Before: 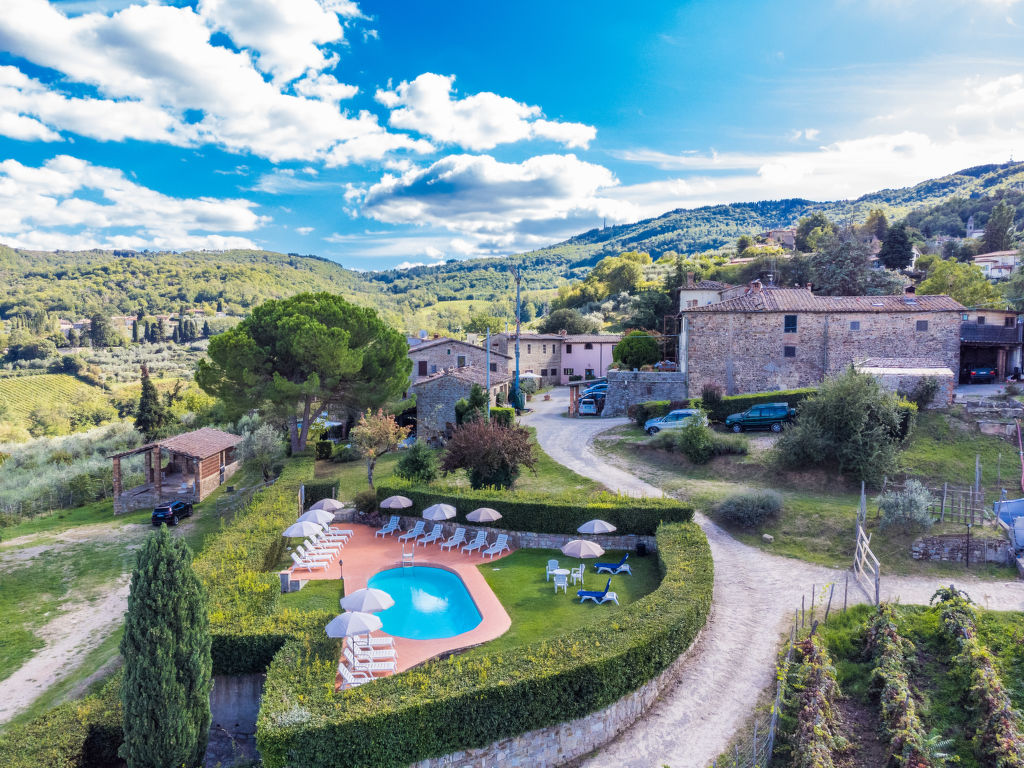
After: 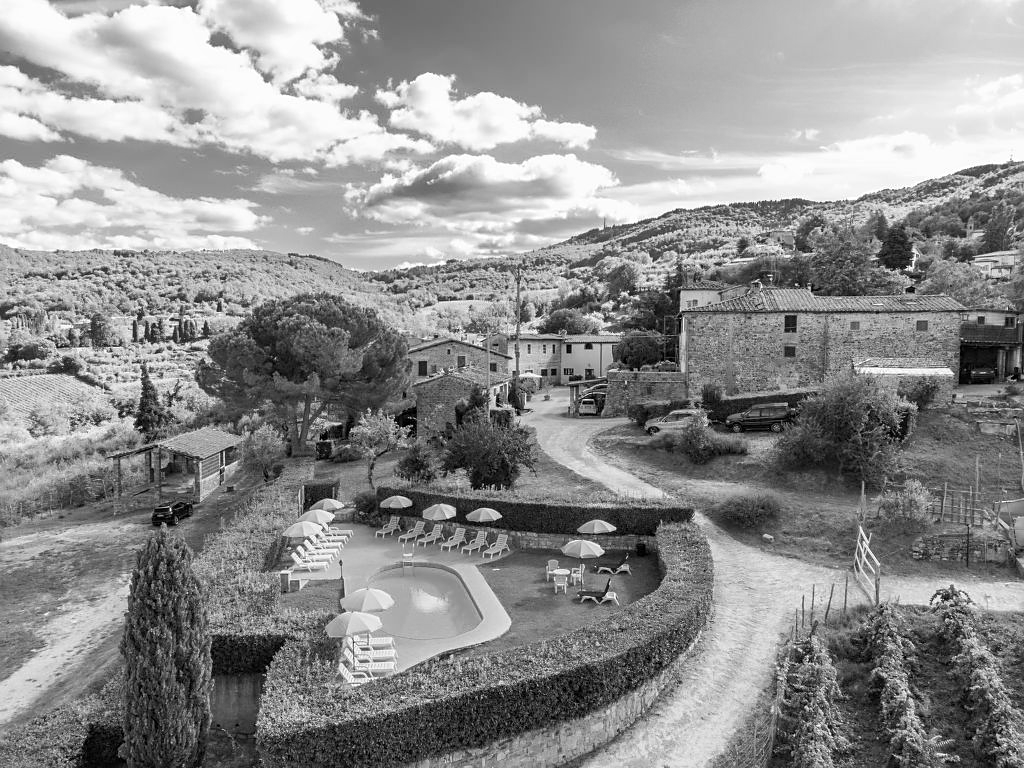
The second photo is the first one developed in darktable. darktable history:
monochrome: on, module defaults
color balance rgb: perceptual saturation grading › global saturation 20%, global vibrance 20%
sharpen: radius 1.864, amount 0.398, threshold 1.271
